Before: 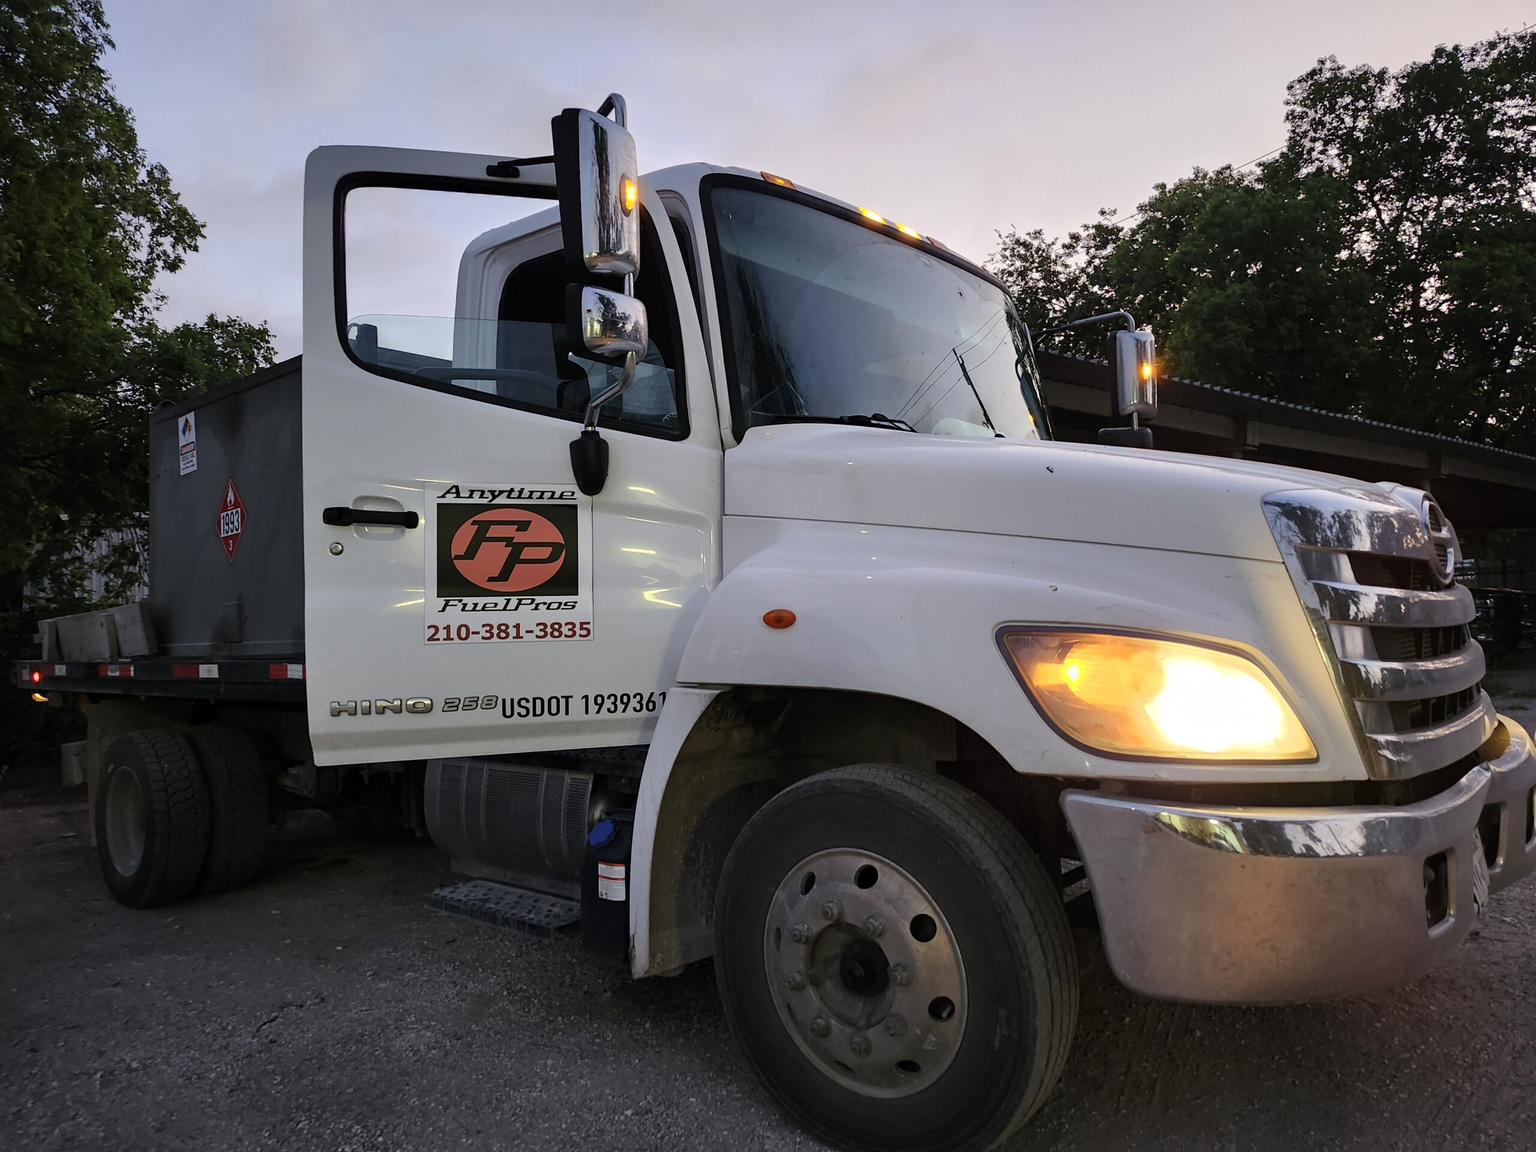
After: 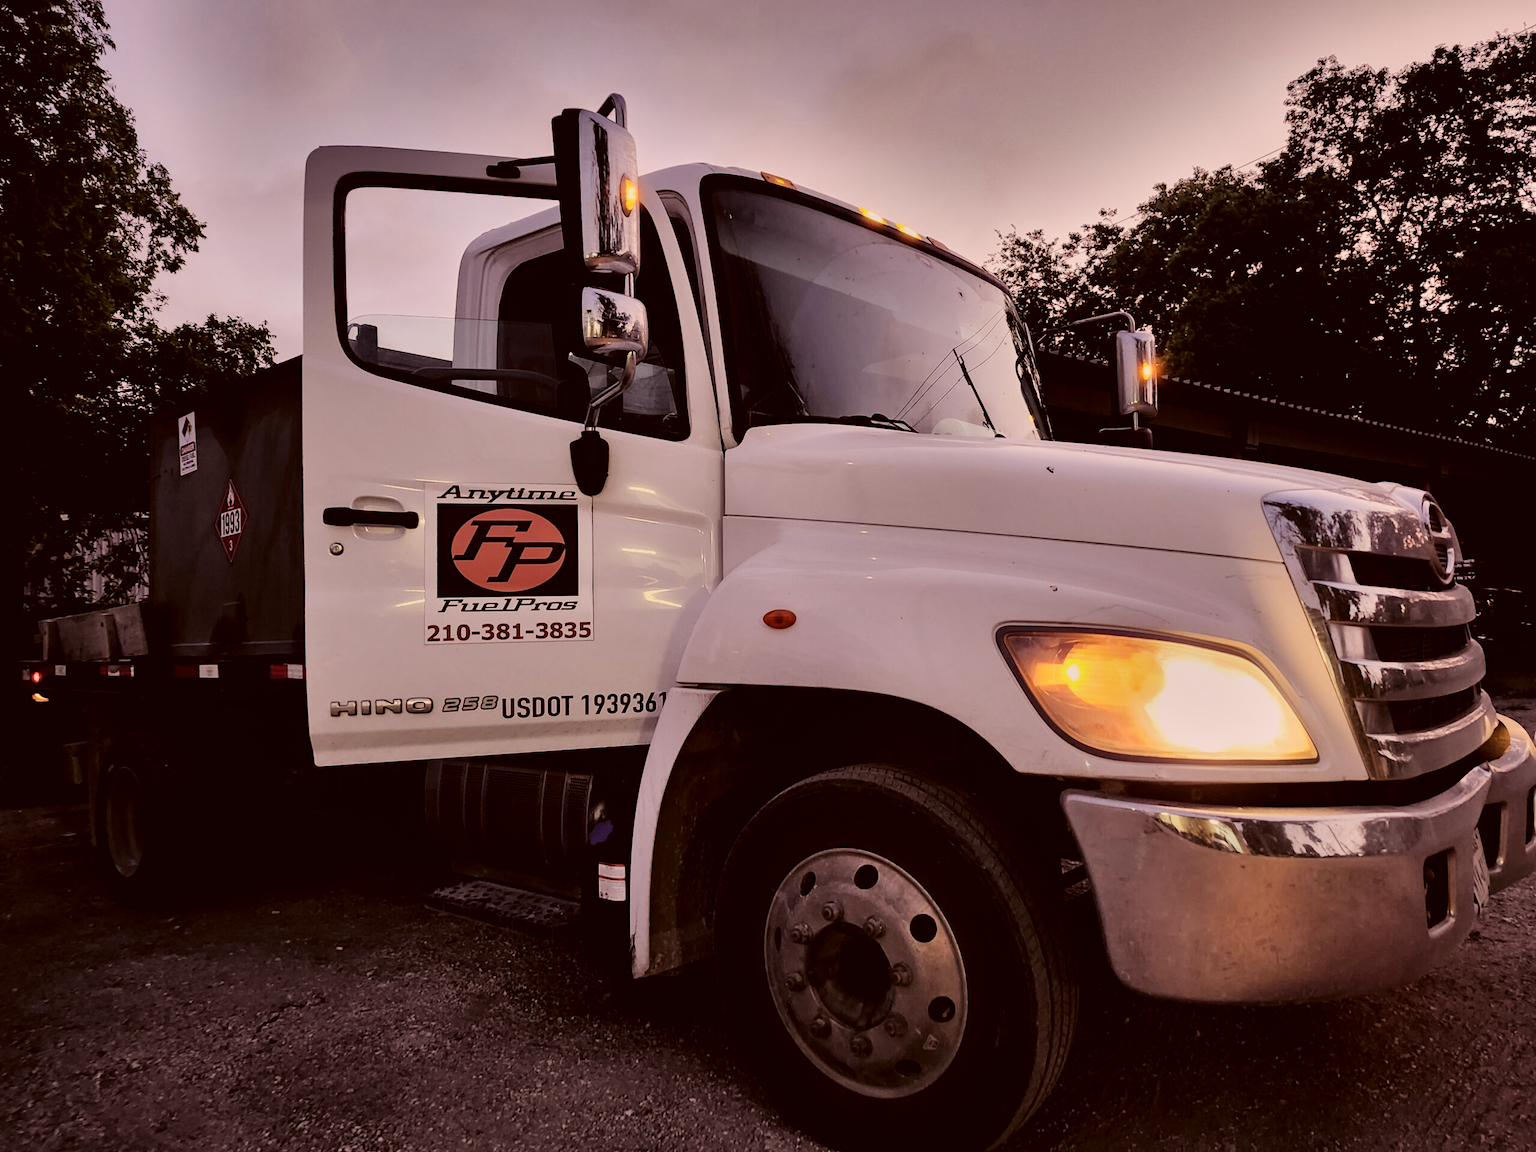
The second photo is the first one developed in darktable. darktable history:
shadows and highlights: shadows 24.5, highlights -78.15, soften with gaussian
color correction: highlights a* 10.21, highlights b* 9.79, shadows a* 8.61, shadows b* 7.88, saturation 0.8
filmic rgb: black relative exposure -5 EV, hardness 2.88, contrast 1.3, highlights saturation mix -30%
rgb levels: mode RGB, independent channels, levels [[0, 0.474, 1], [0, 0.5, 1], [0, 0.5, 1]]
